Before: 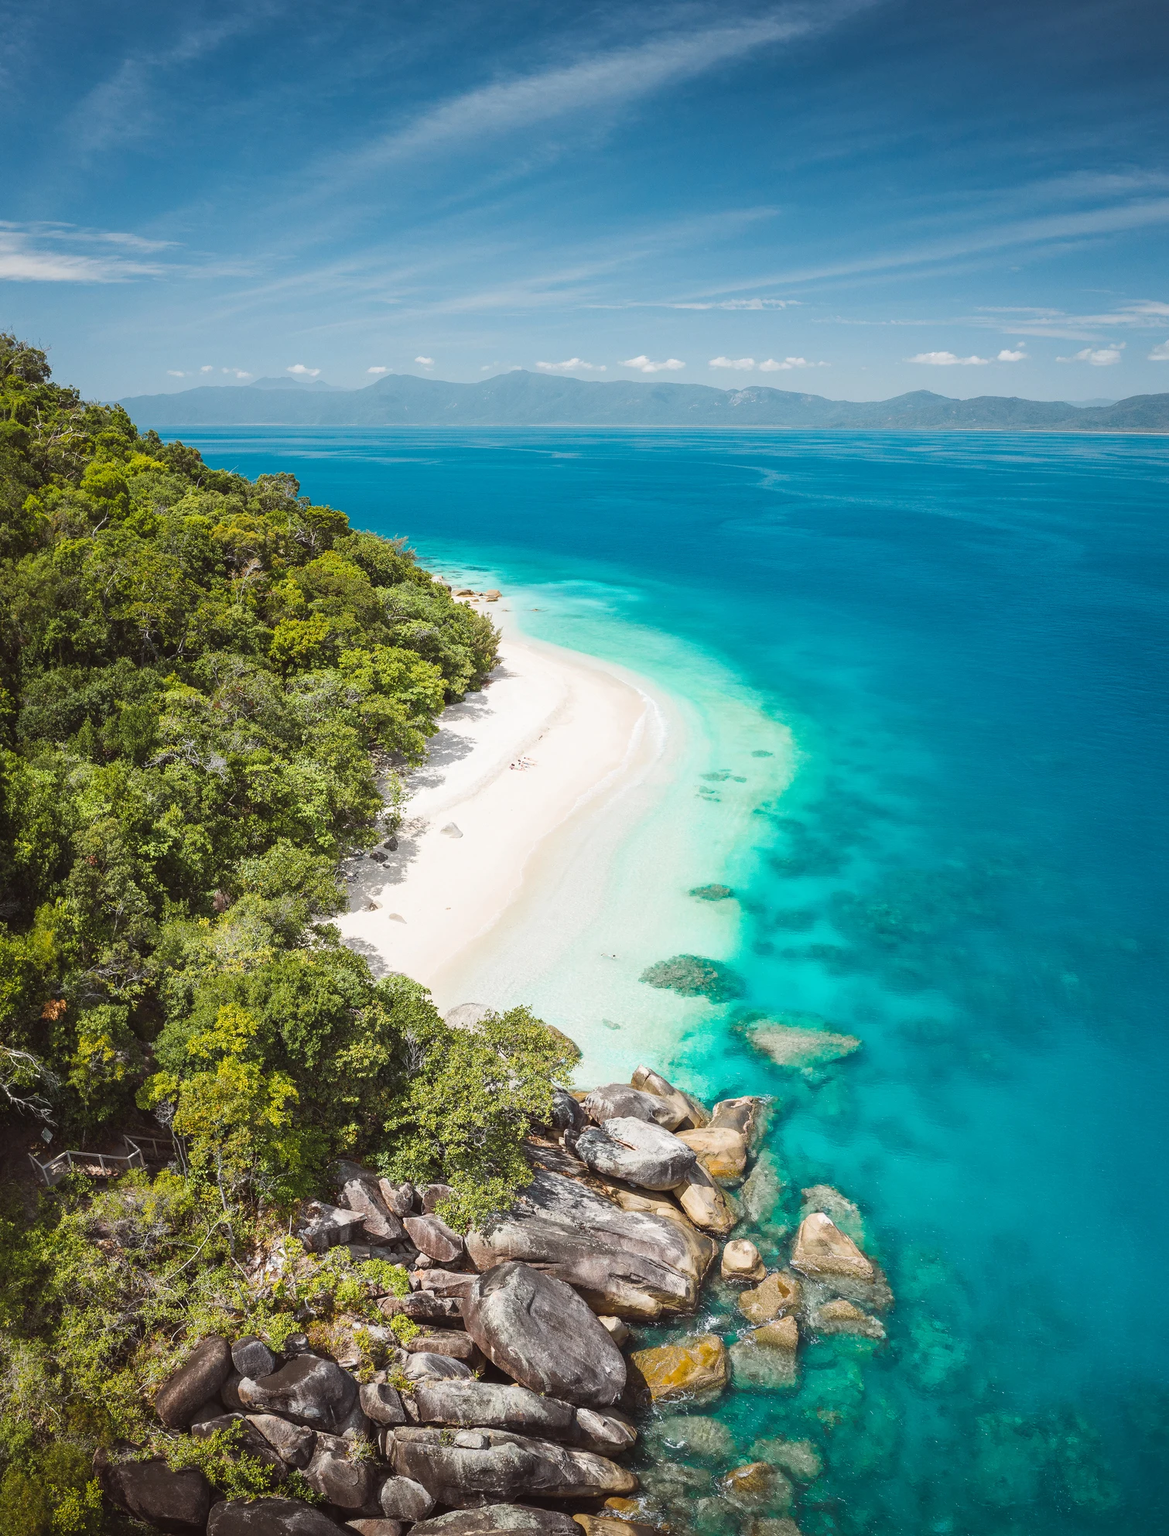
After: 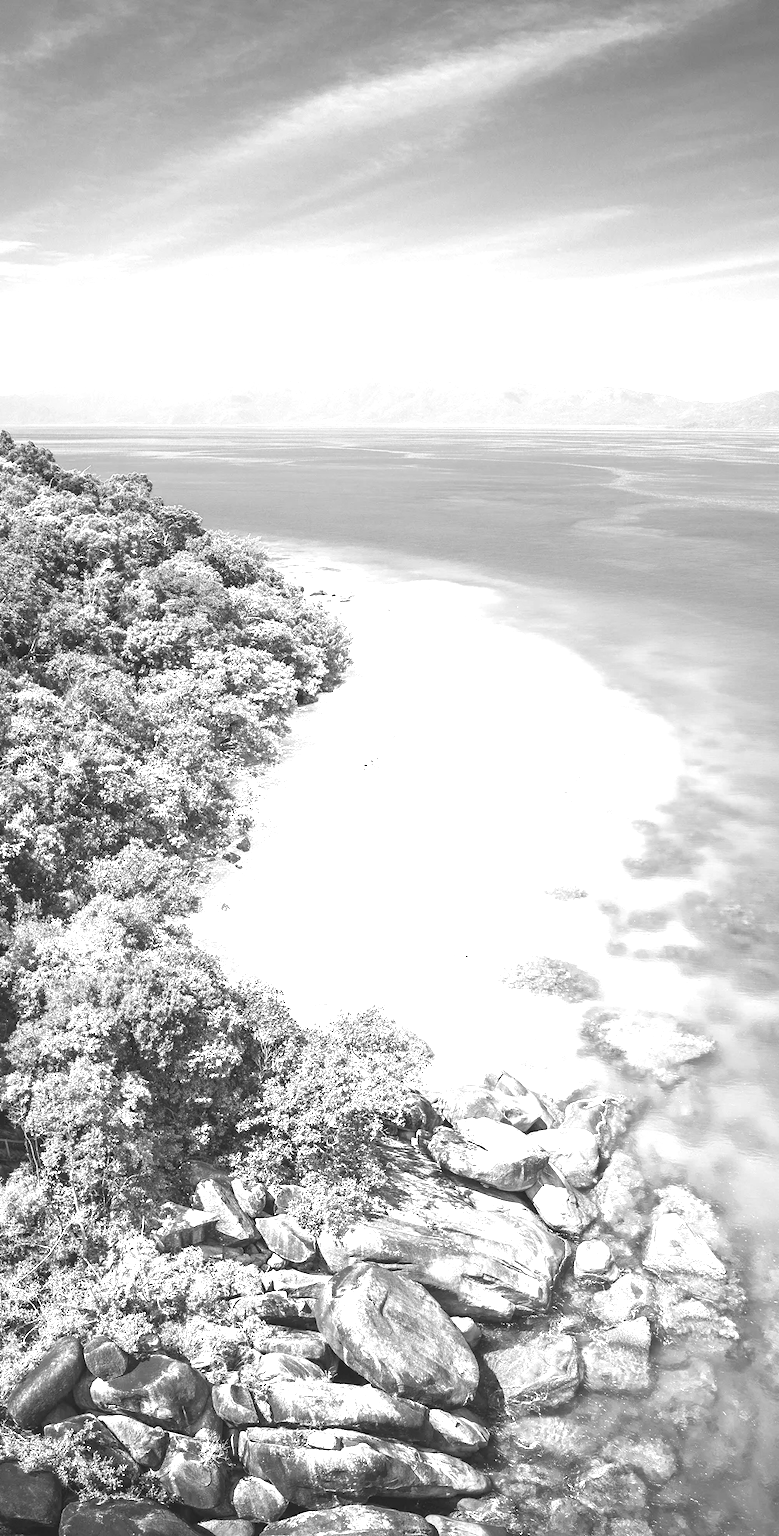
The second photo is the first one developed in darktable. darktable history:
crop and rotate: left 12.648%, right 20.685%
monochrome: on, module defaults
exposure: black level correction 0, exposure 1.5 EV, compensate exposure bias true, compensate highlight preservation false
